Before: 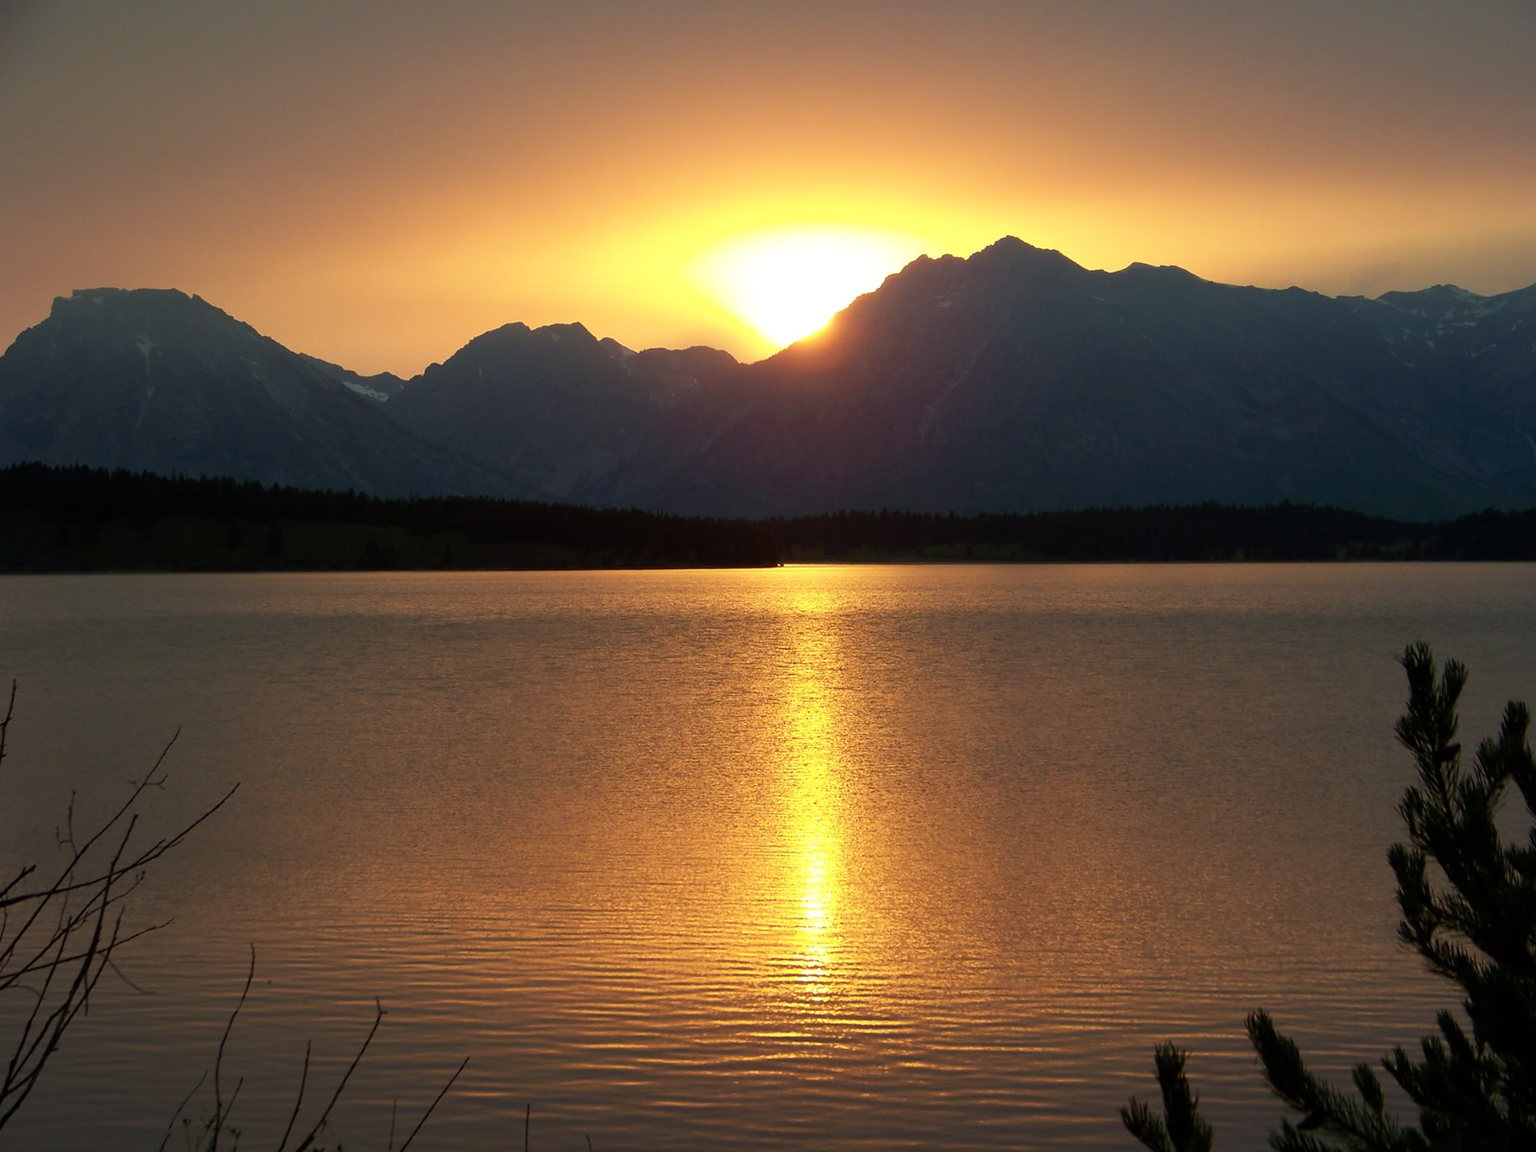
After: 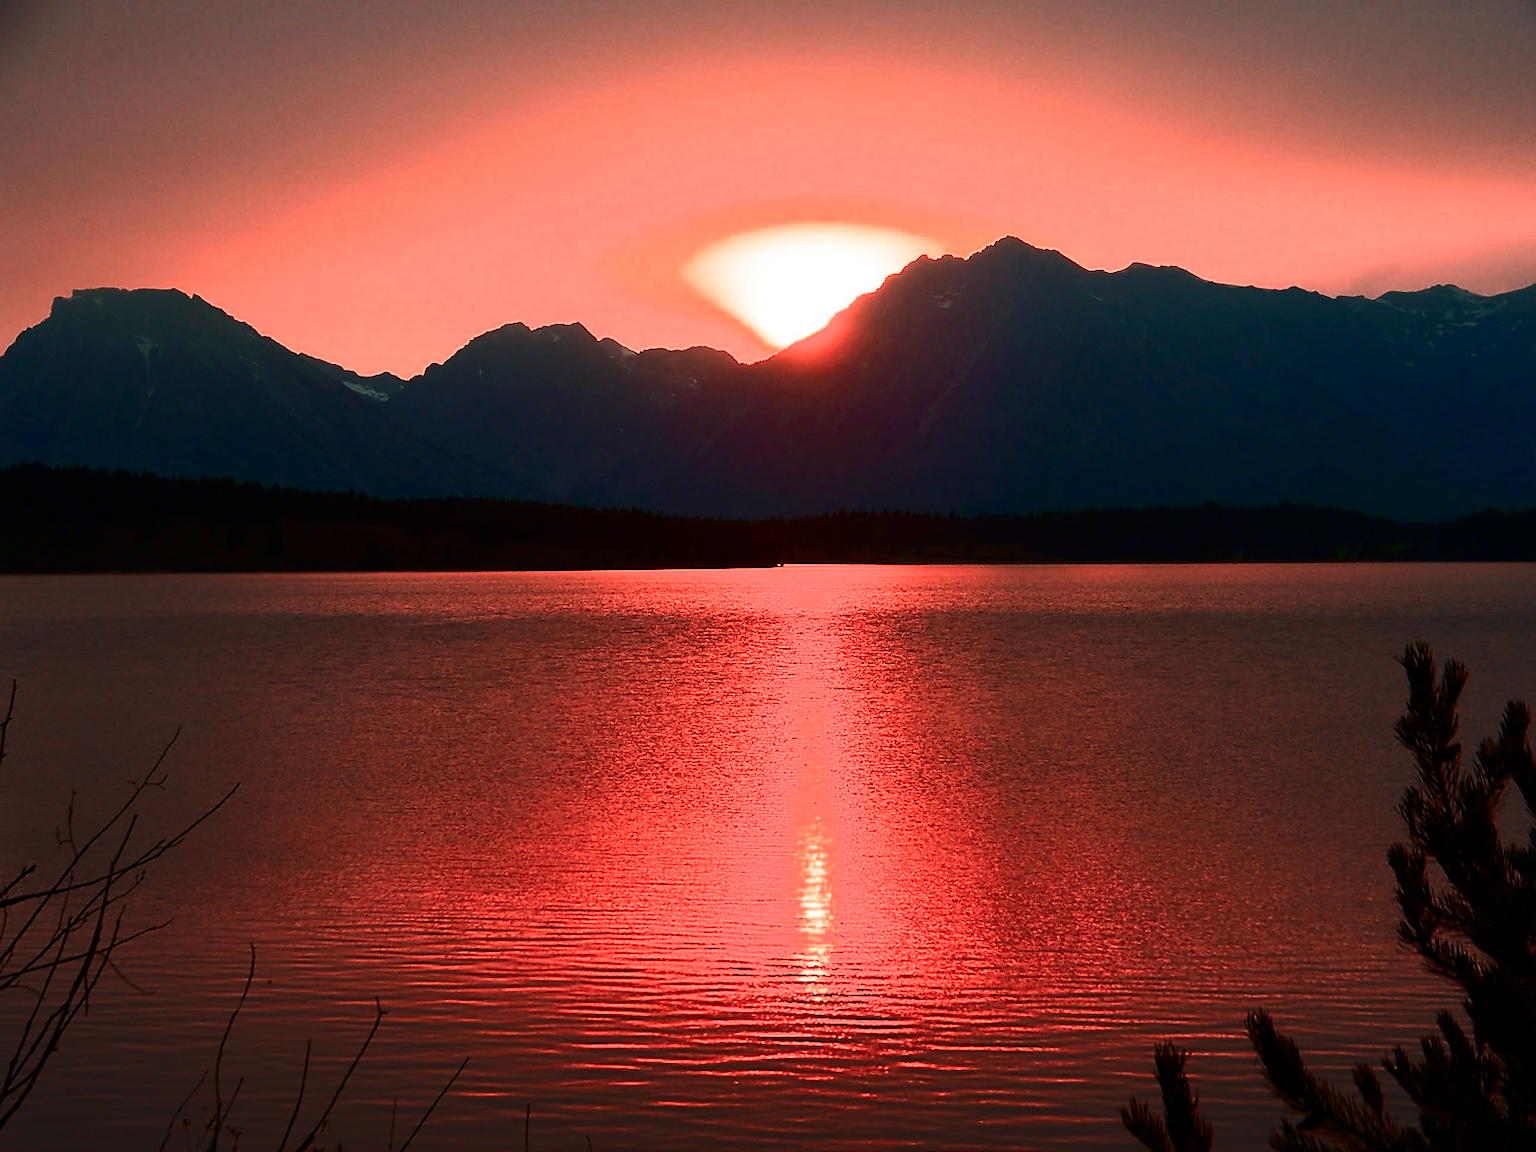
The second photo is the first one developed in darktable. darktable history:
contrast brightness saturation: contrast 0.4, brightness 0.05, saturation 0.25
sharpen: radius 1.864, amount 0.398, threshold 1.271
color zones: curves: ch2 [(0, 0.5) (0.084, 0.497) (0.323, 0.335) (0.4, 0.497) (1, 0.5)], process mode strong
color balance rgb: perceptual saturation grading › global saturation 30%, global vibrance 20%
